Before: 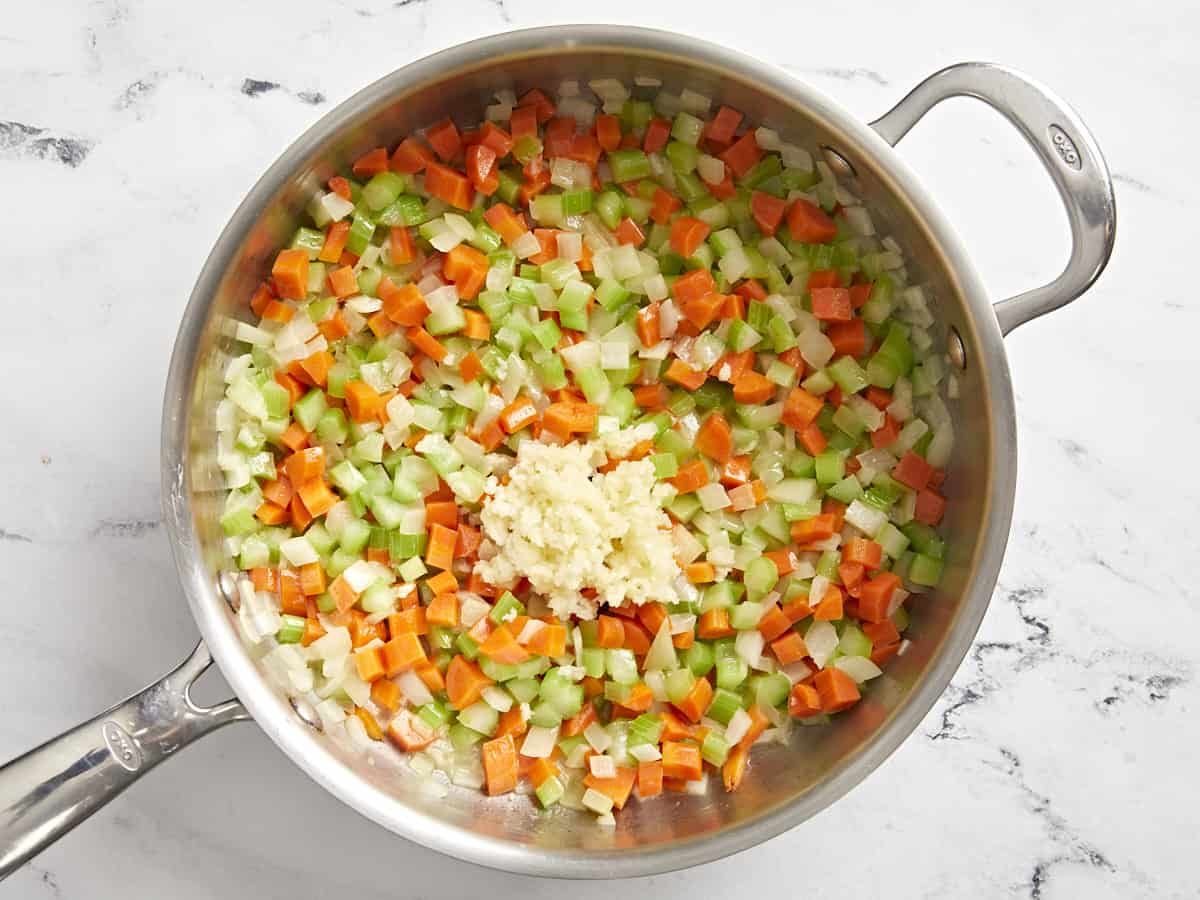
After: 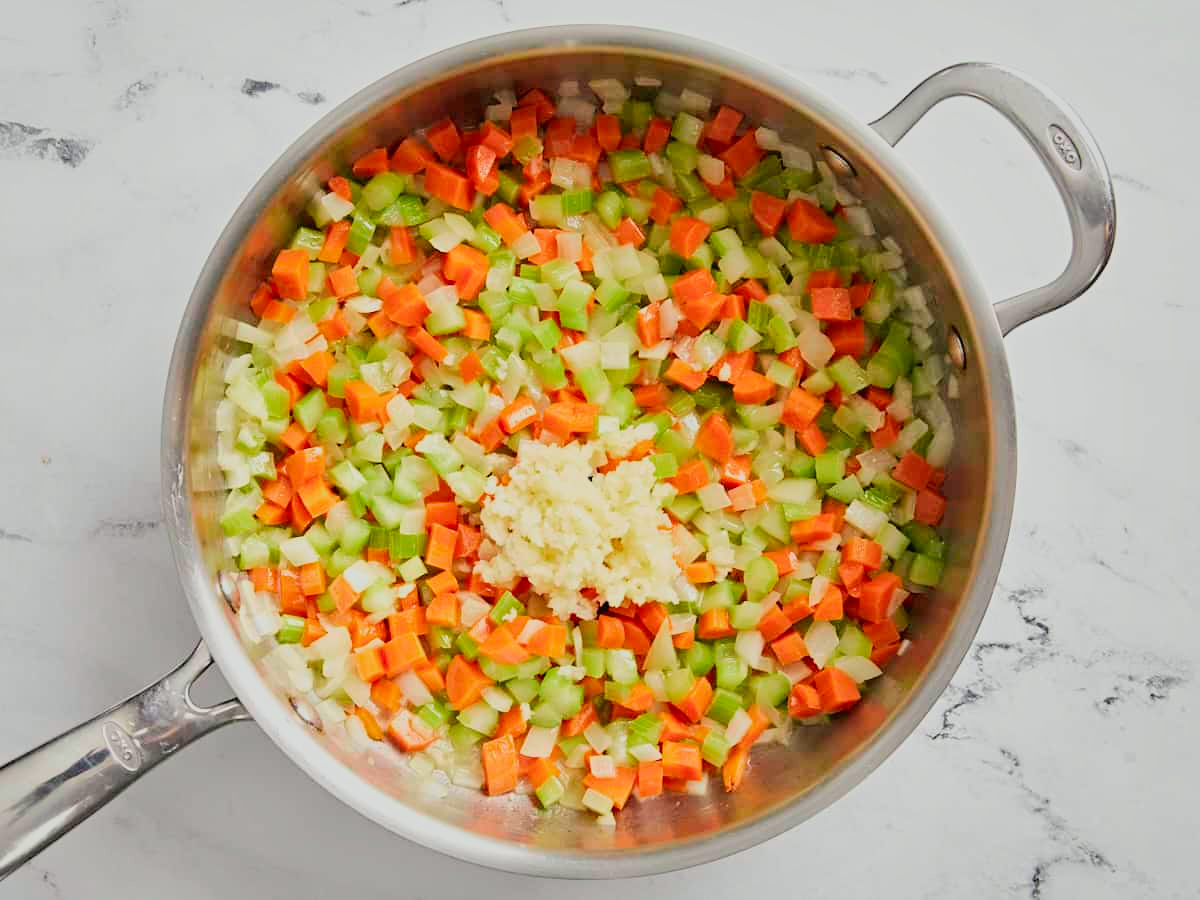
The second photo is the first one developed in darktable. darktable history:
shadows and highlights: on, module defaults
filmic rgb: black relative exposure -7.75 EV, white relative exposure 4.4 EV, threshold 3 EV, hardness 3.76, latitude 50%, contrast 1.1, color science v5 (2021), contrast in shadows safe, contrast in highlights safe, enable highlight reconstruction true
tone curve: curves: ch0 [(0, 0.01) (0.037, 0.032) (0.131, 0.108) (0.275, 0.256) (0.483, 0.512) (0.61, 0.665) (0.696, 0.742) (0.792, 0.819) (0.911, 0.925) (0.997, 0.995)]; ch1 [(0, 0) (0.301, 0.3) (0.423, 0.421) (0.492, 0.488) (0.507, 0.503) (0.53, 0.532) (0.573, 0.586) (0.683, 0.702) (0.746, 0.77) (1, 1)]; ch2 [(0, 0) (0.246, 0.233) (0.36, 0.352) (0.415, 0.415) (0.485, 0.487) (0.502, 0.504) (0.525, 0.518) (0.539, 0.539) (0.587, 0.594) (0.636, 0.652) (0.711, 0.729) (0.845, 0.855) (0.998, 0.977)], color space Lab, independent channels, preserve colors none
